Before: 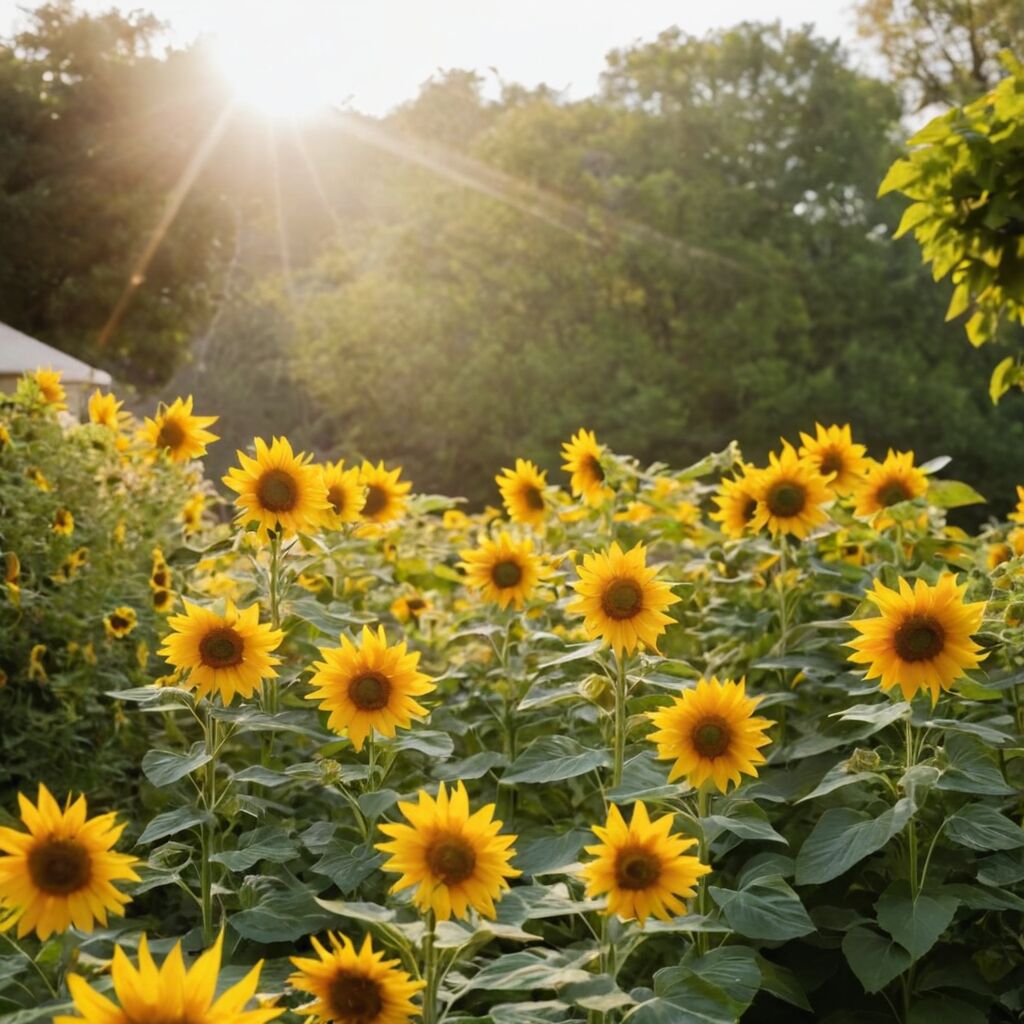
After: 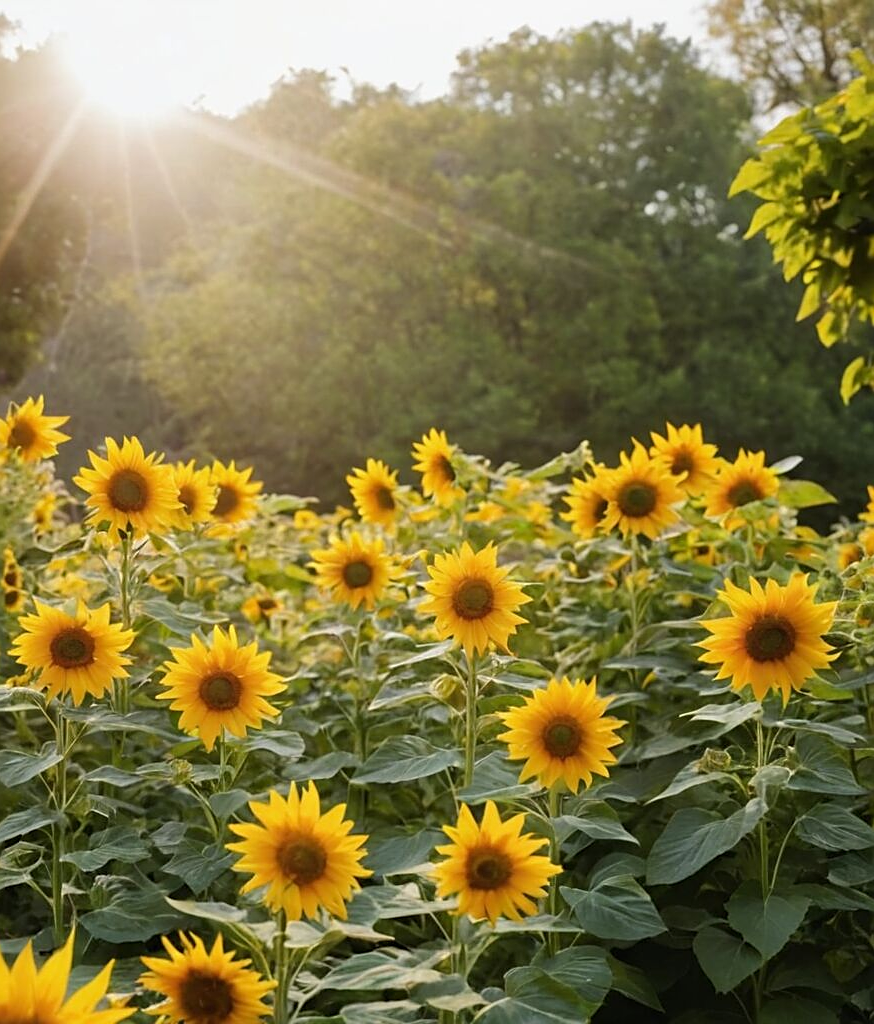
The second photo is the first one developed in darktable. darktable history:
crop and rotate: left 14.584%
tone equalizer: -8 EV -1.84 EV, -7 EV -1.16 EV, -6 EV -1.62 EV, smoothing diameter 25%, edges refinement/feathering 10, preserve details guided filter
sharpen: on, module defaults
